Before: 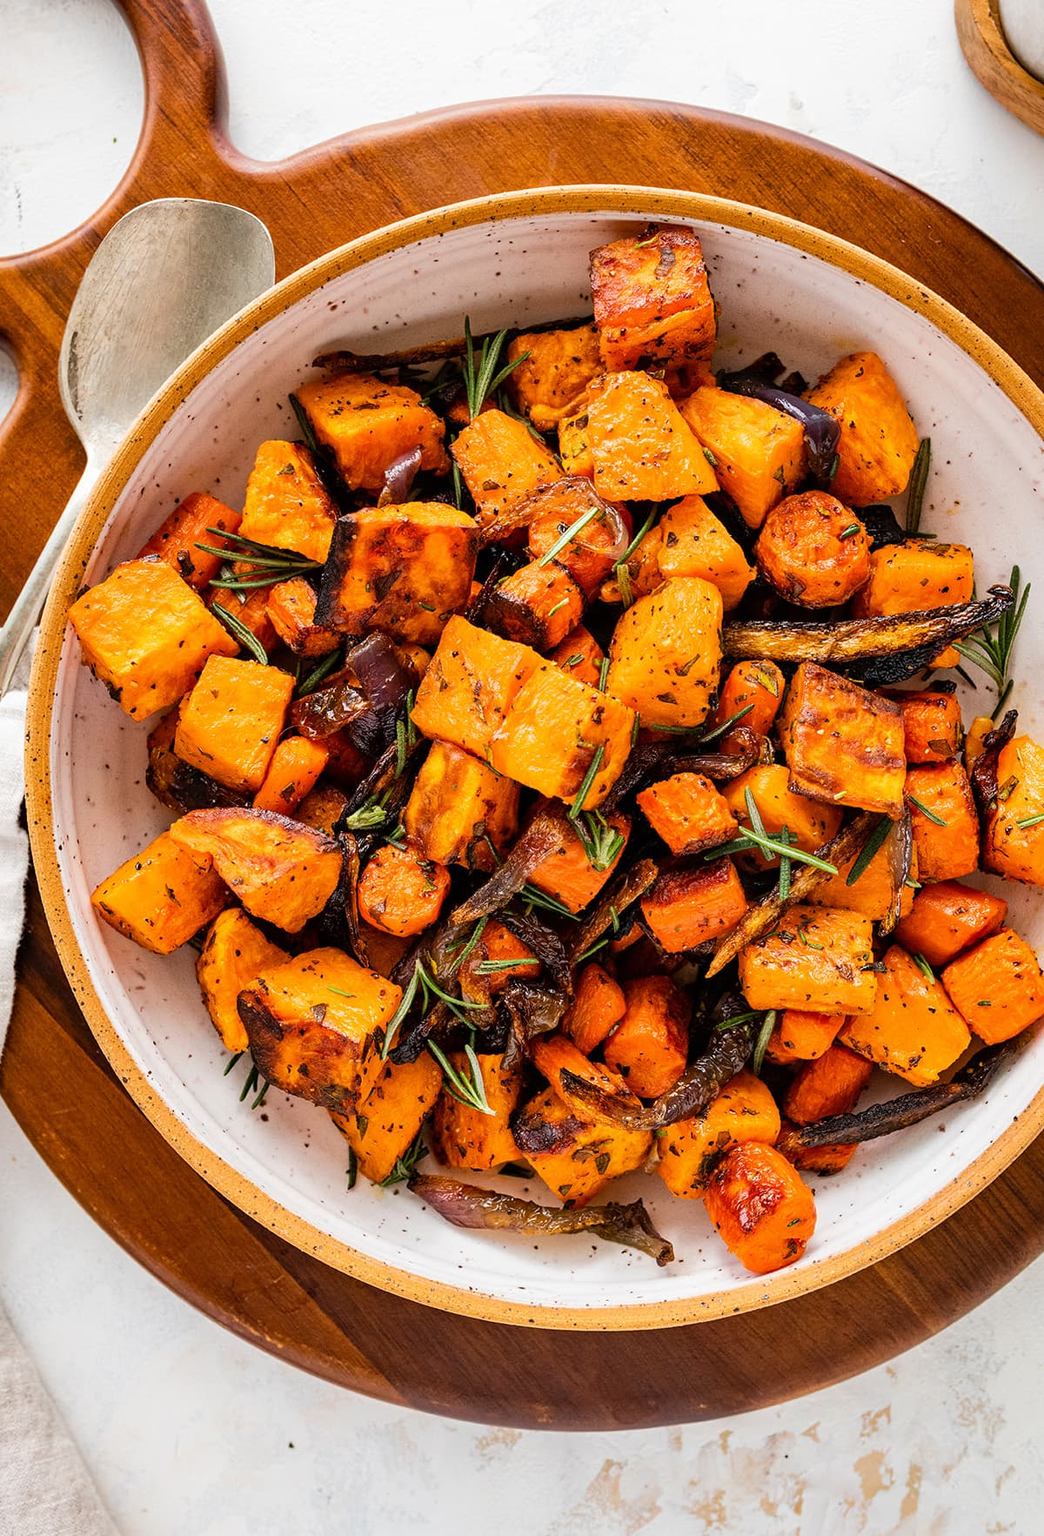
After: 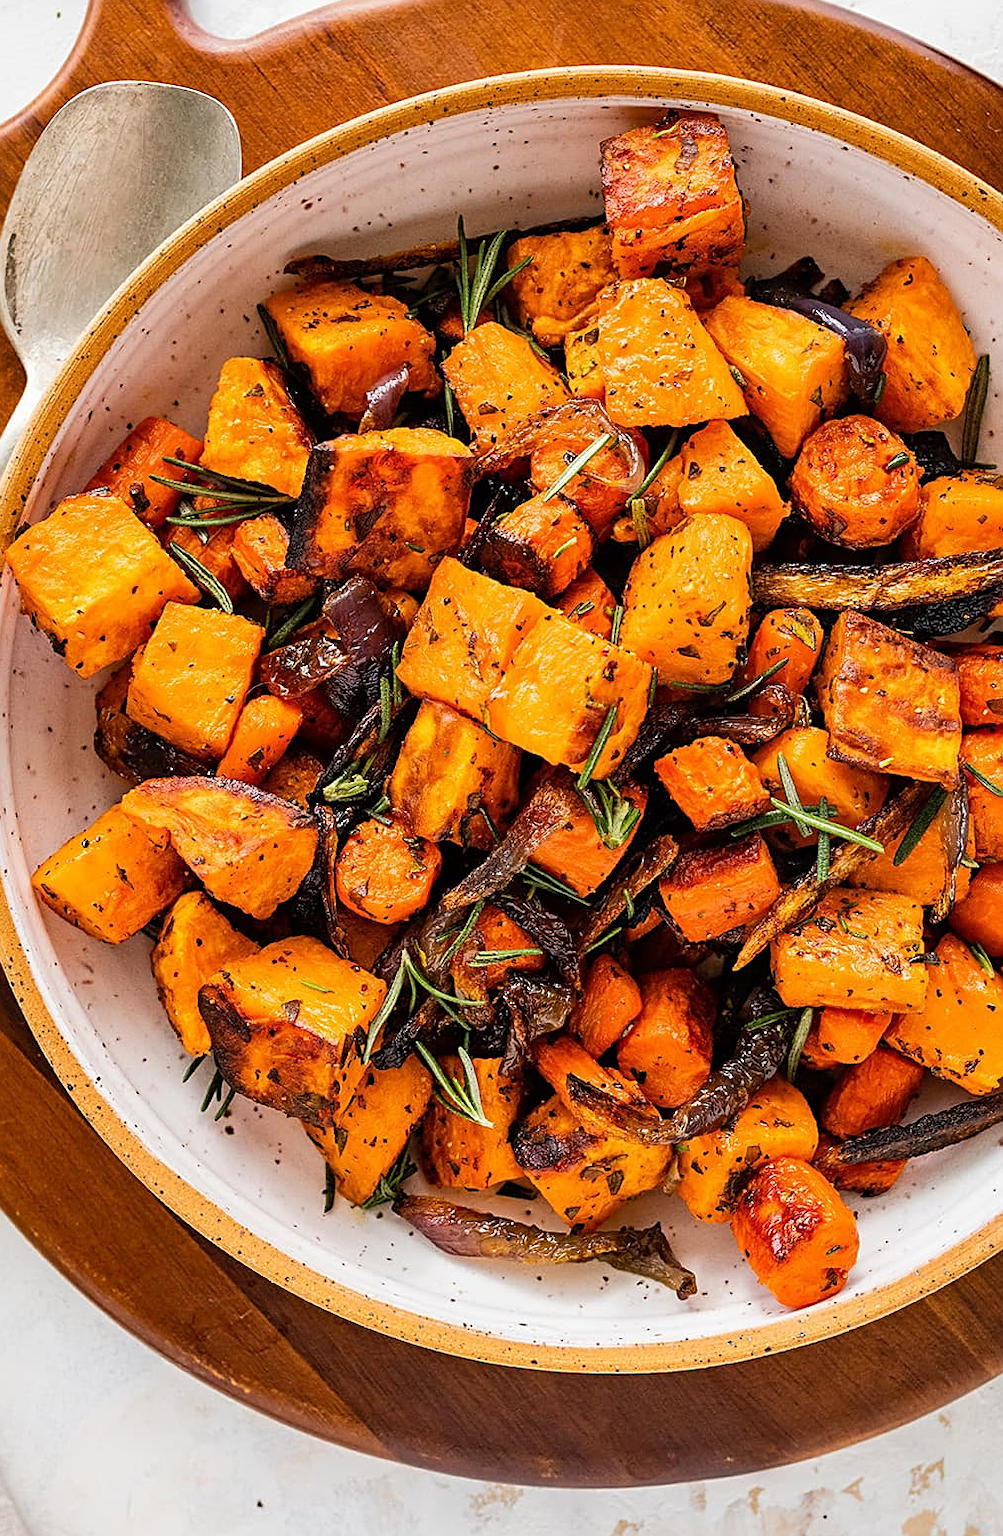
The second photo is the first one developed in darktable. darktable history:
sharpen: on, module defaults
crop: left 6.122%, top 8.304%, right 9.546%, bottom 4.013%
